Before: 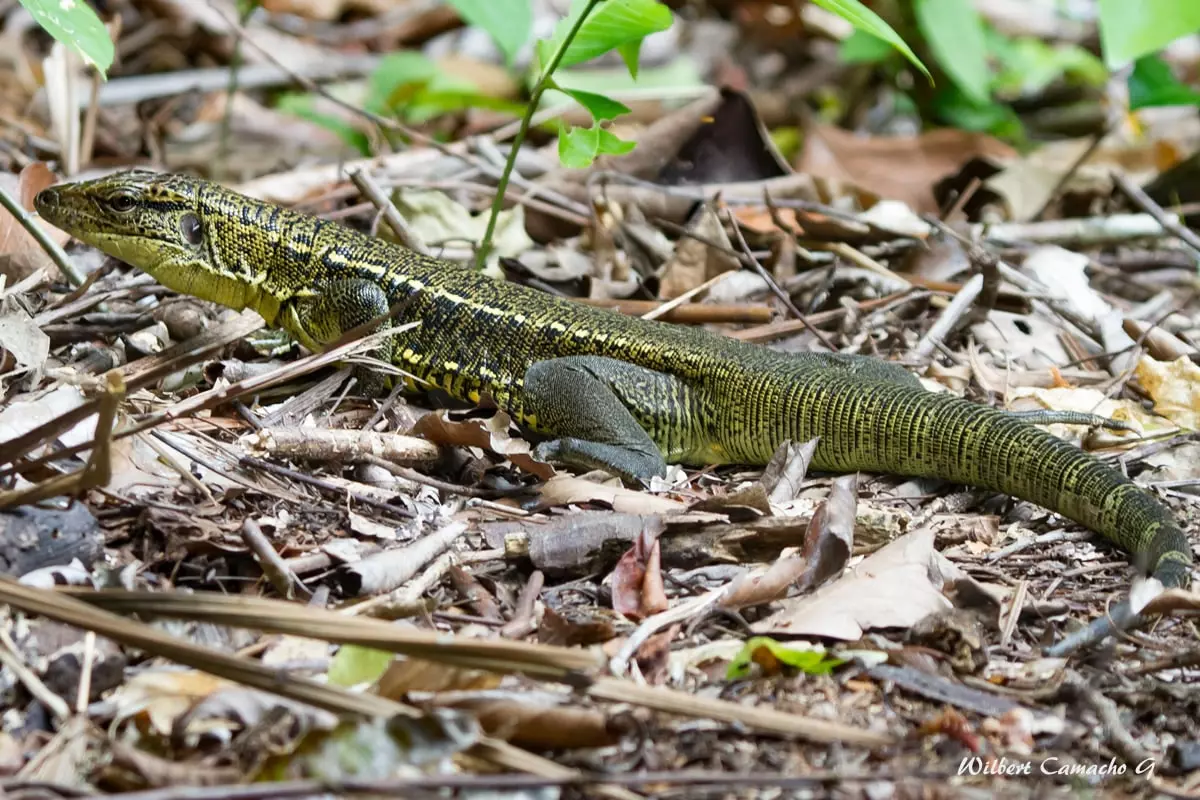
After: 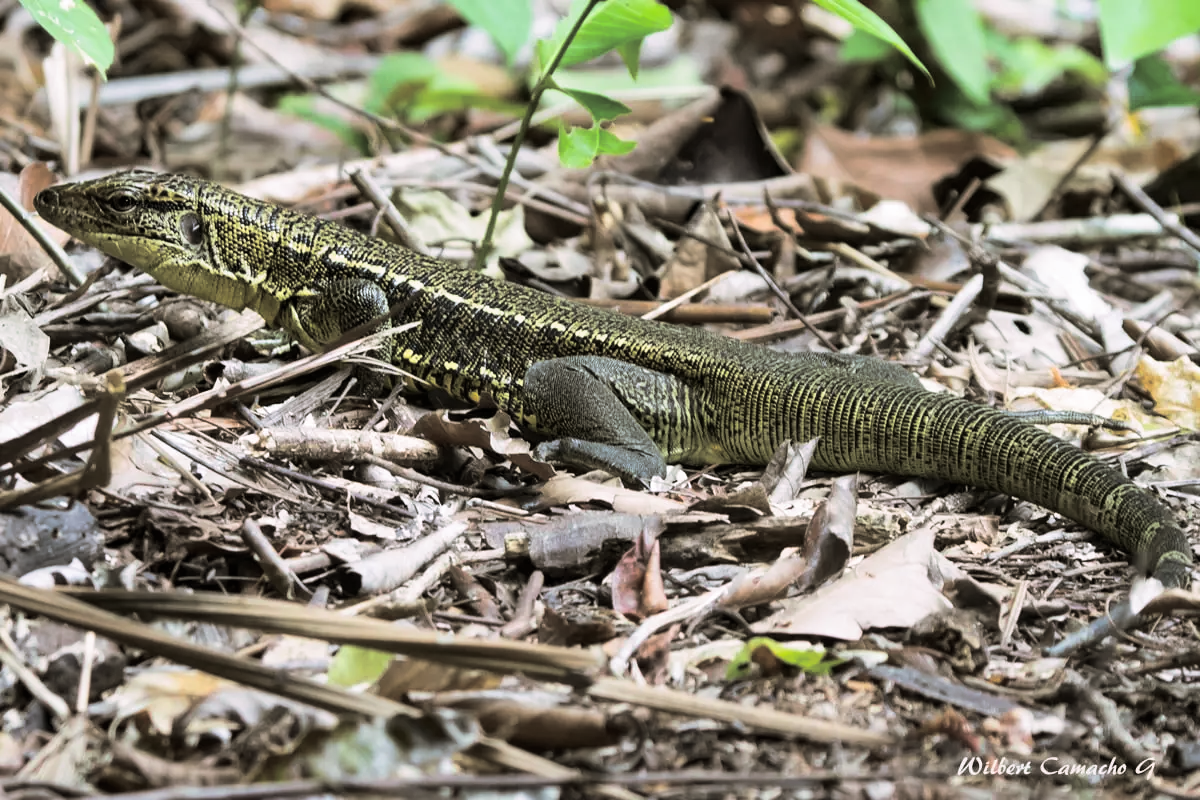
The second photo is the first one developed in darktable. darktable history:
contrast brightness saturation: contrast 0.14
split-toning: shadows › hue 46.8°, shadows › saturation 0.17, highlights › hue 316.8°, highlights › saturation 0.27, balance -51.82
